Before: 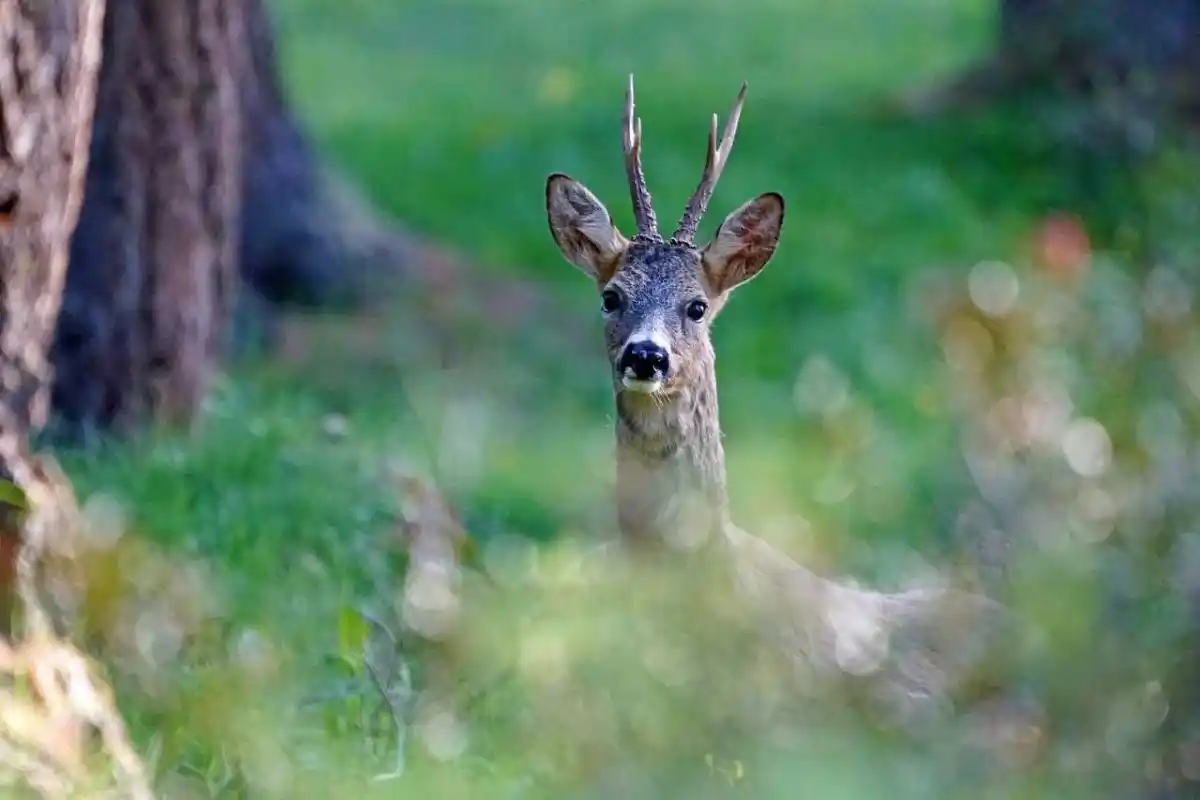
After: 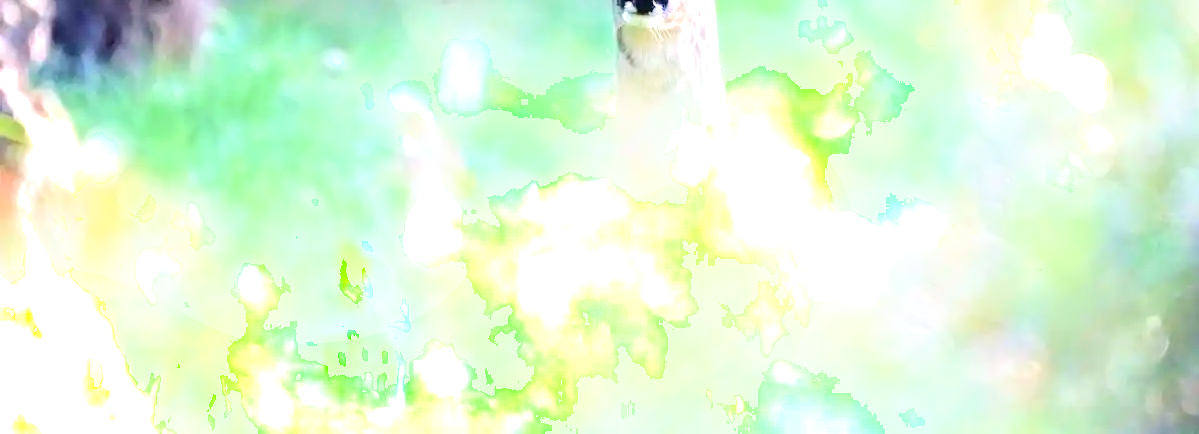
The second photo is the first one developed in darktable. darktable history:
exposure: black level correction 0, exposure 1.742 EV, compensate highlight preservation false
shadows and highlights: shadows -41.58, highlights 64.34, soften with gaussian
crop and rotate: top 45.726%, right 0.013%
